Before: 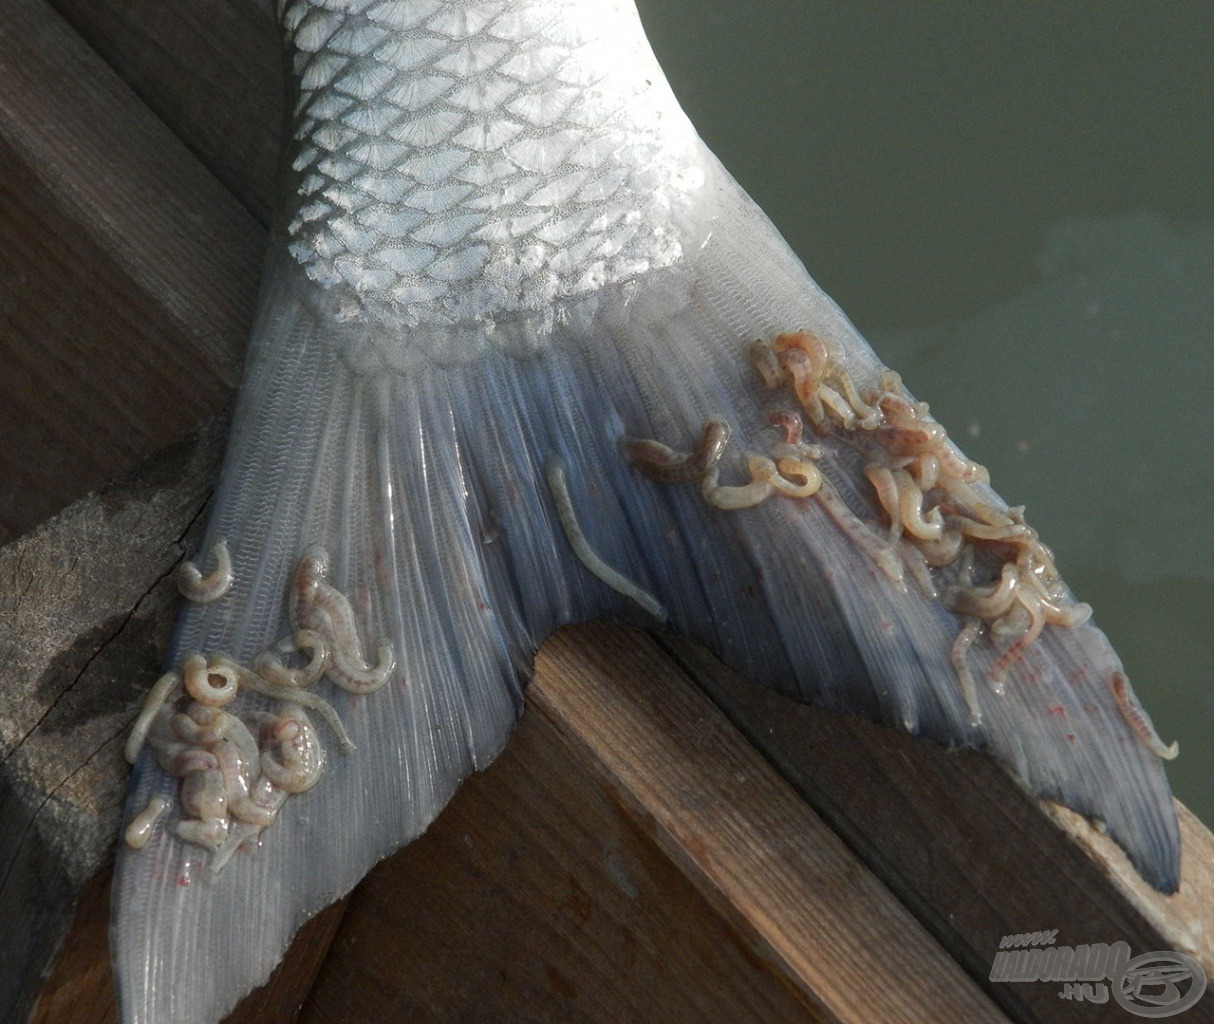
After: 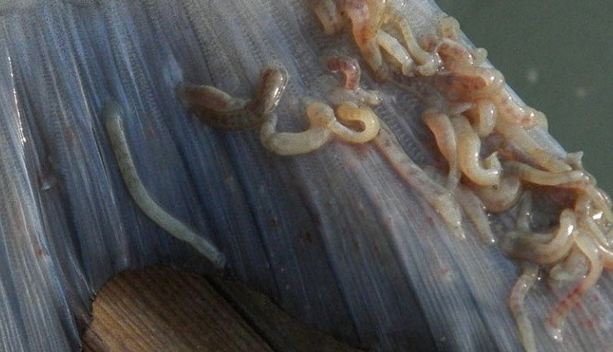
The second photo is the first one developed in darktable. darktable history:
crop: left 36.446%, top 34.657%, right 13.028%, bottom 30.903%
contrast brightness saturation: saturation 0.122
